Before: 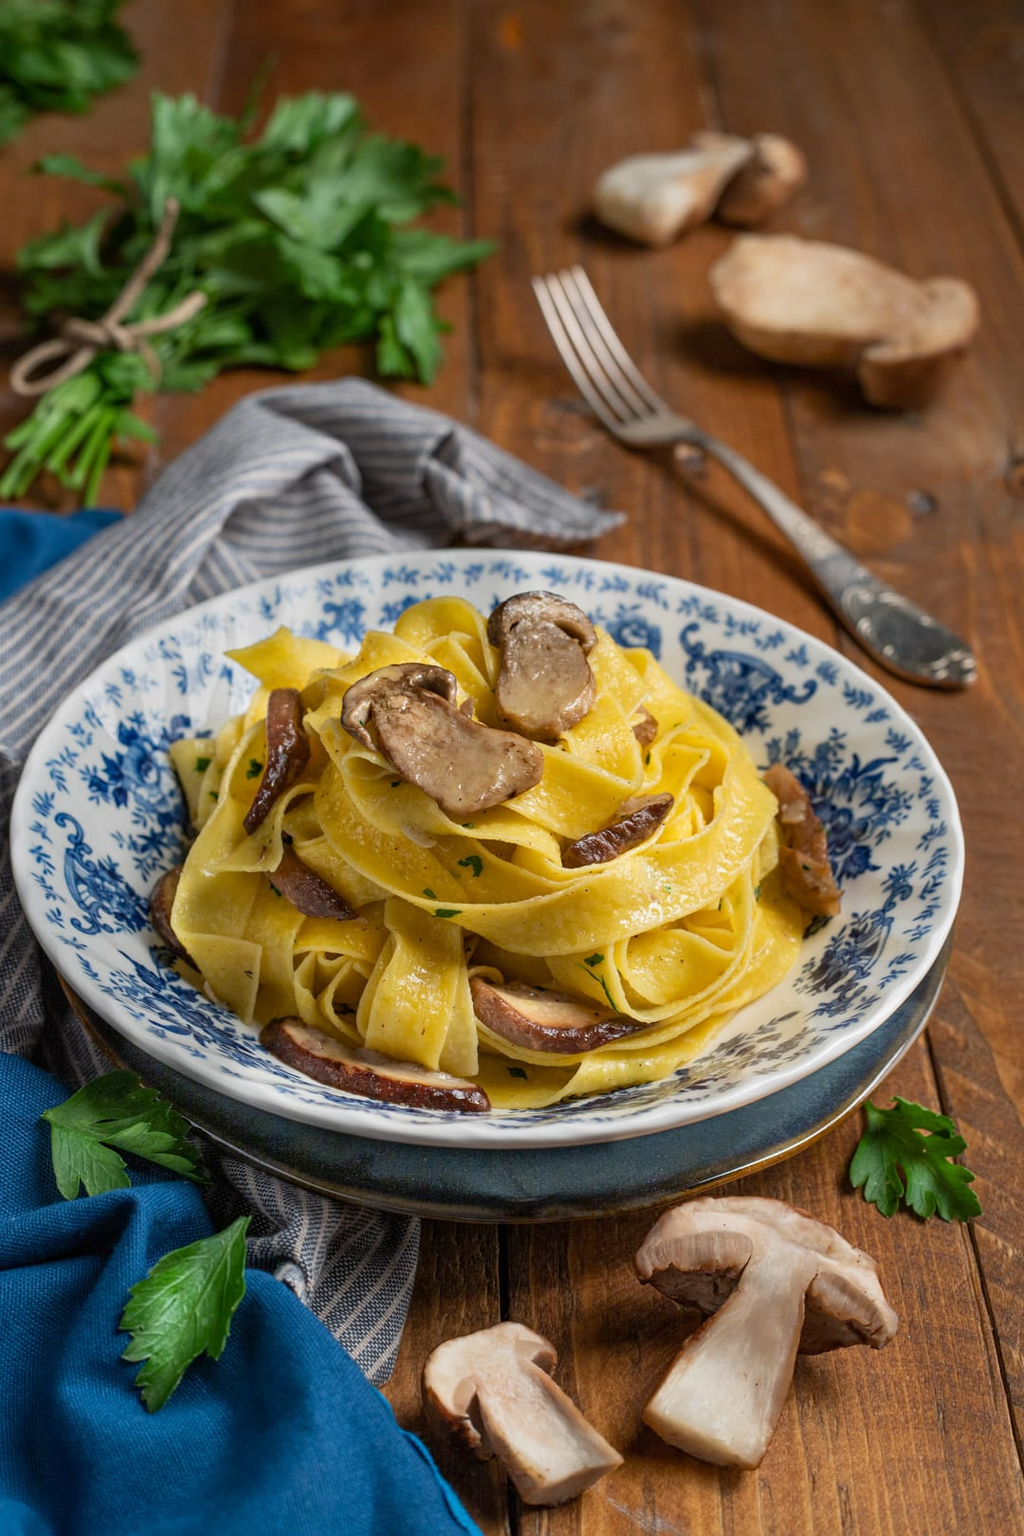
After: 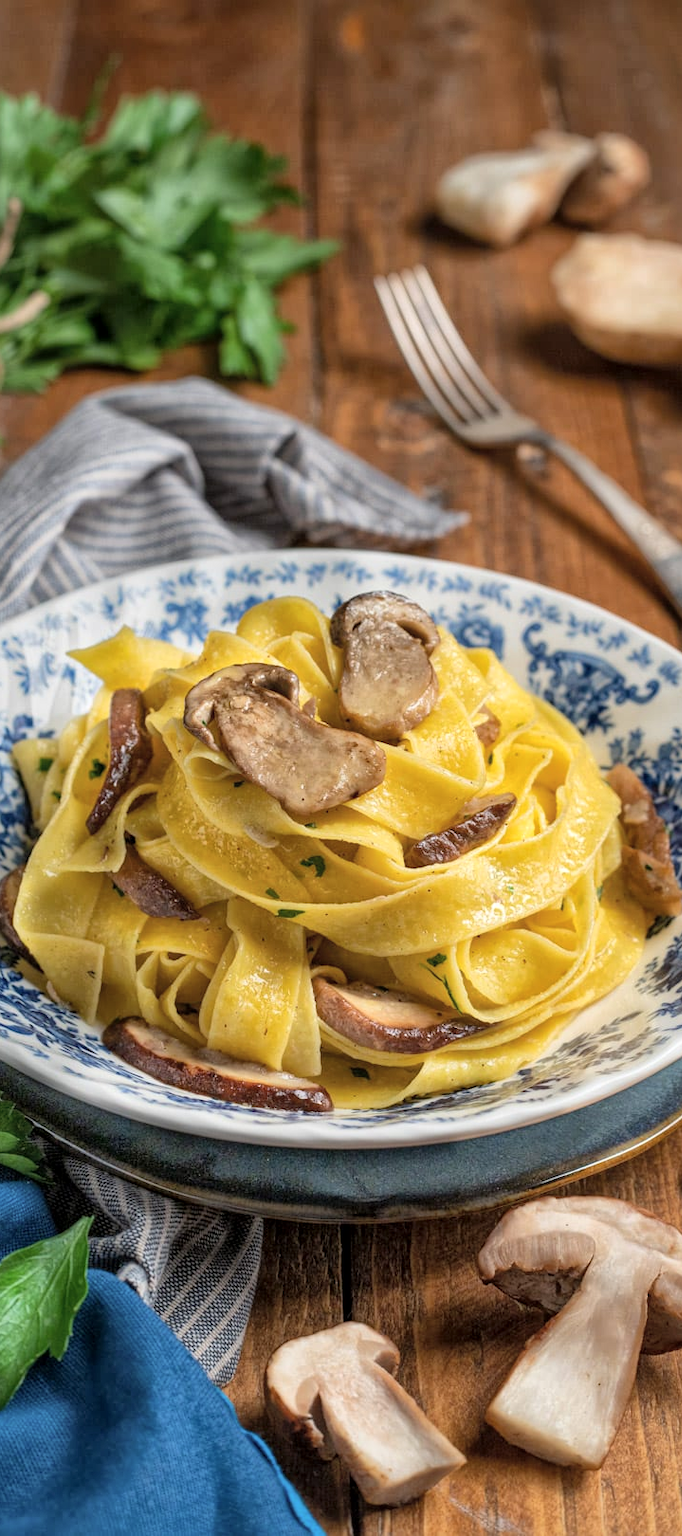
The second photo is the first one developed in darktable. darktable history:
crop and rotate: left 15.446%, right 17.836%
global tonemap: drago (1, 100), detail 1
